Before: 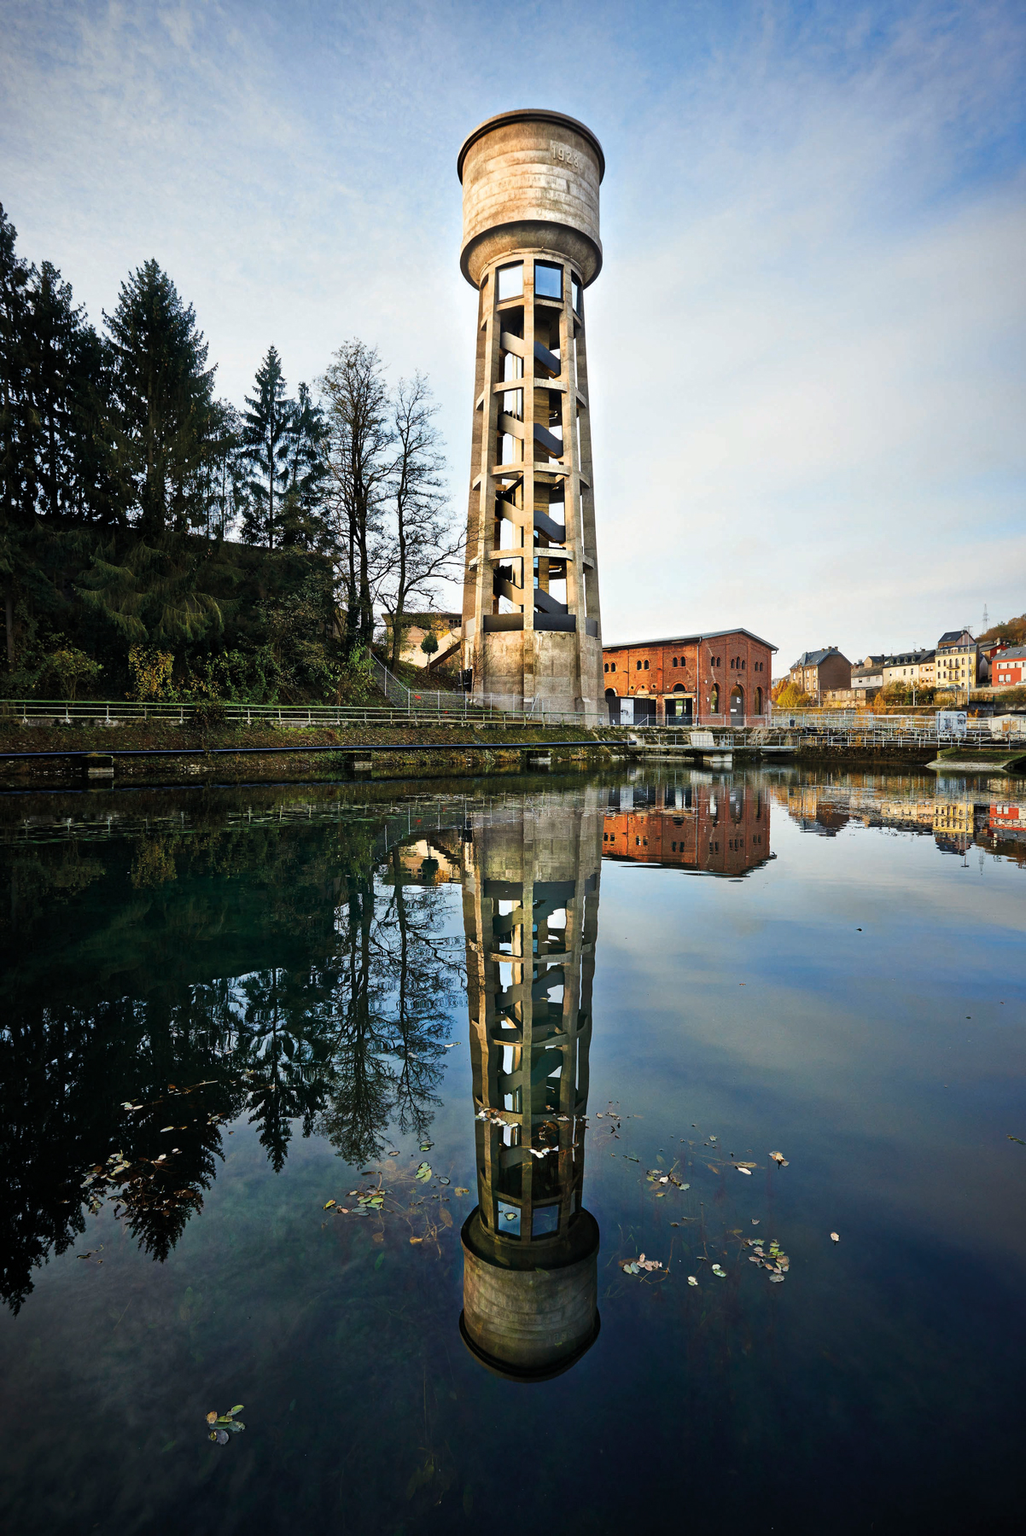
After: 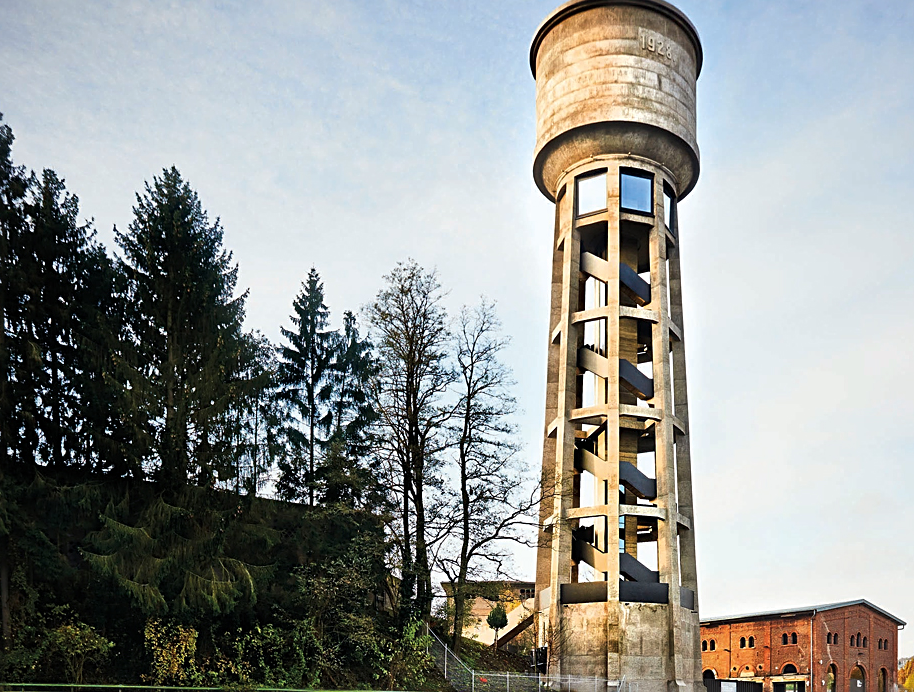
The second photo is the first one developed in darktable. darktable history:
sharpen: on, module defaults
tone curve: curves: ch0 [(0, 0) (0.003, 0.003) (0.011, 0.011) (0.025, 0.024) (0.044, 0.043) (0.069, 0.068) (0.1, 0.098) (0.136, 0.133) (0.177, 0.174) (0.224, 0.22) (0.277, 0.272) (0.335, 0.329) (0.399, 0.391) (0.468, 0.459) (0.543, 0.545) (0.623, 0.625) (0.709, 0.711) (0.801, 0.802) (0.898, 0.898) (1, 1)], color space Lab, independent channels, preserve colors none
crop: left 0.53%, top 7.643%, right 23.412%, bottom 53.87%
